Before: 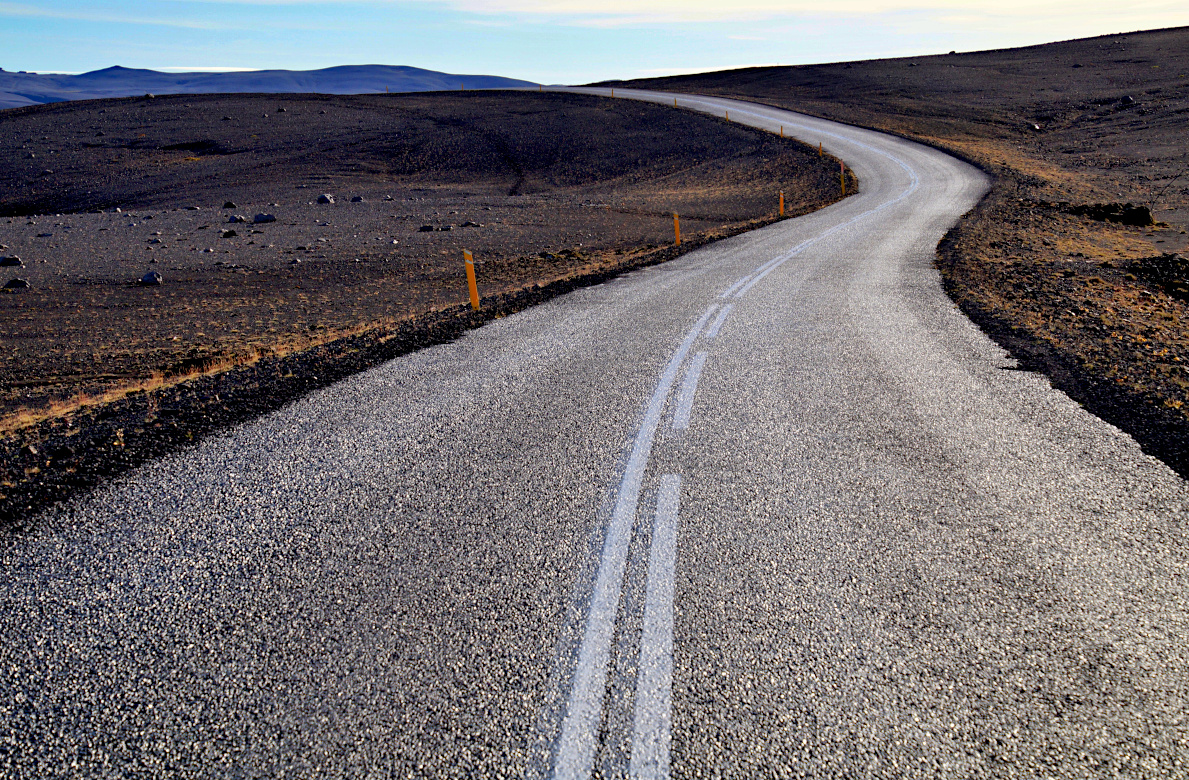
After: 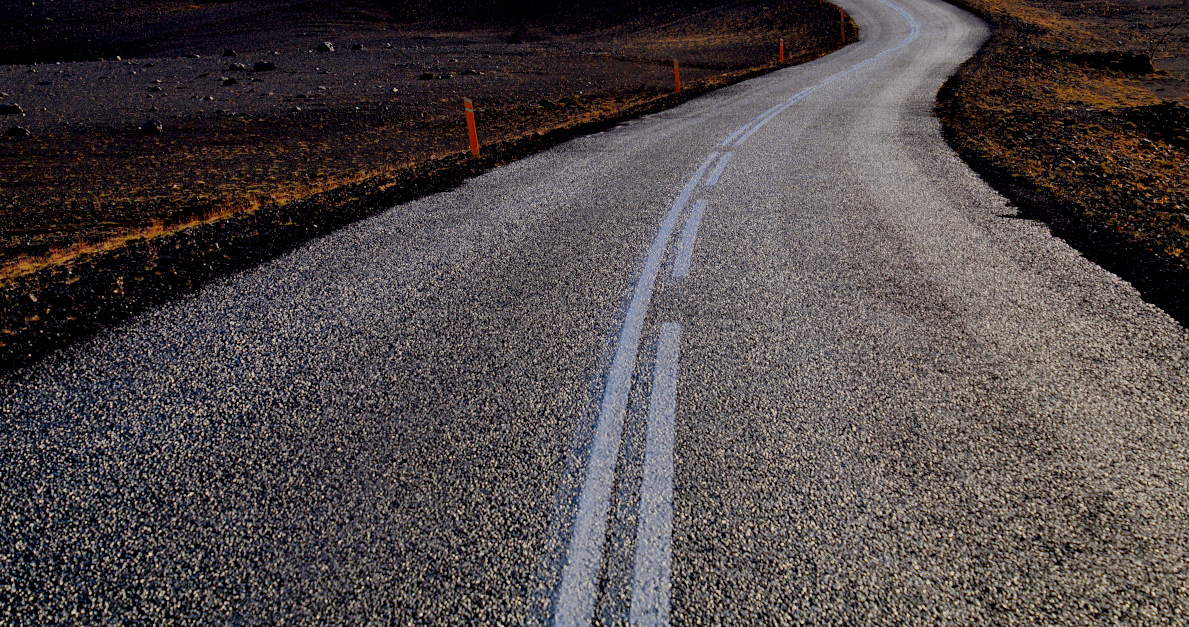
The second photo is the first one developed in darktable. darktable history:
crop and rotate: top 19.535%
contrast brightness saturation: brightness -0.247, saturation 0.202
filmic rgb: black relative exposure -7.91 EV, white relative exposure 4.18 EV, threshold 2.99 EV, hardness 4.06, latitude 52.07%, contrast 1.011, shadows ↔ highlights balance 6.02%, add noise in highlights 0.002, preserve chrominance luminance Y, color science v3 (2019), use custom middle-gray values true, contrast in highlights soft, enable highlight reconstruction true
